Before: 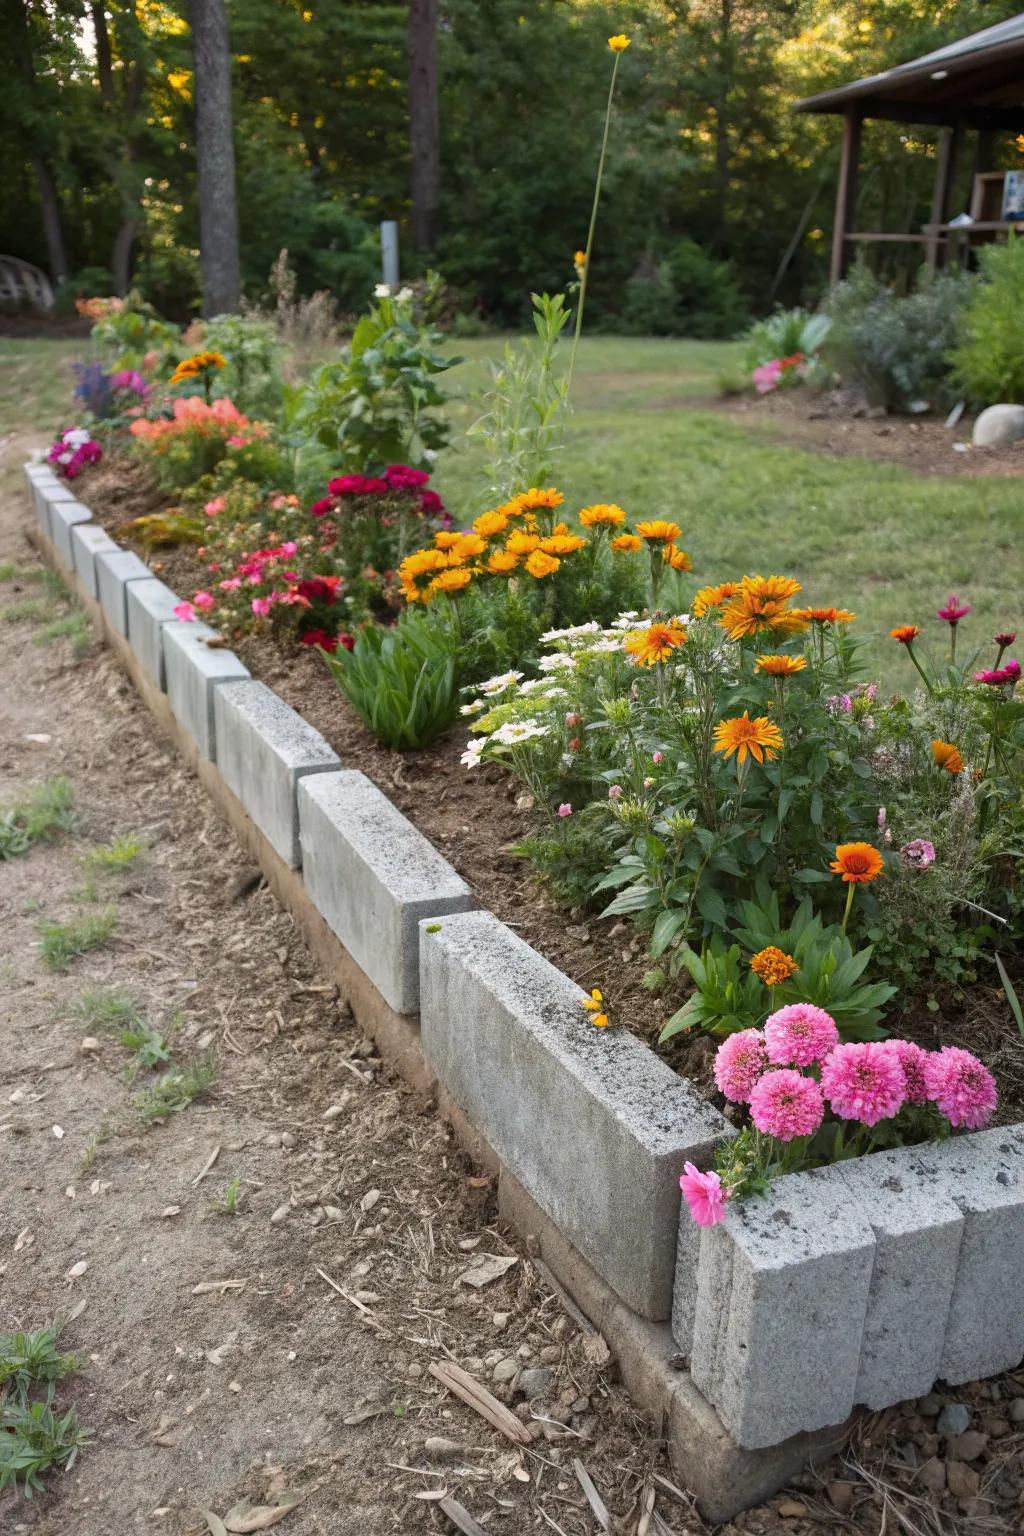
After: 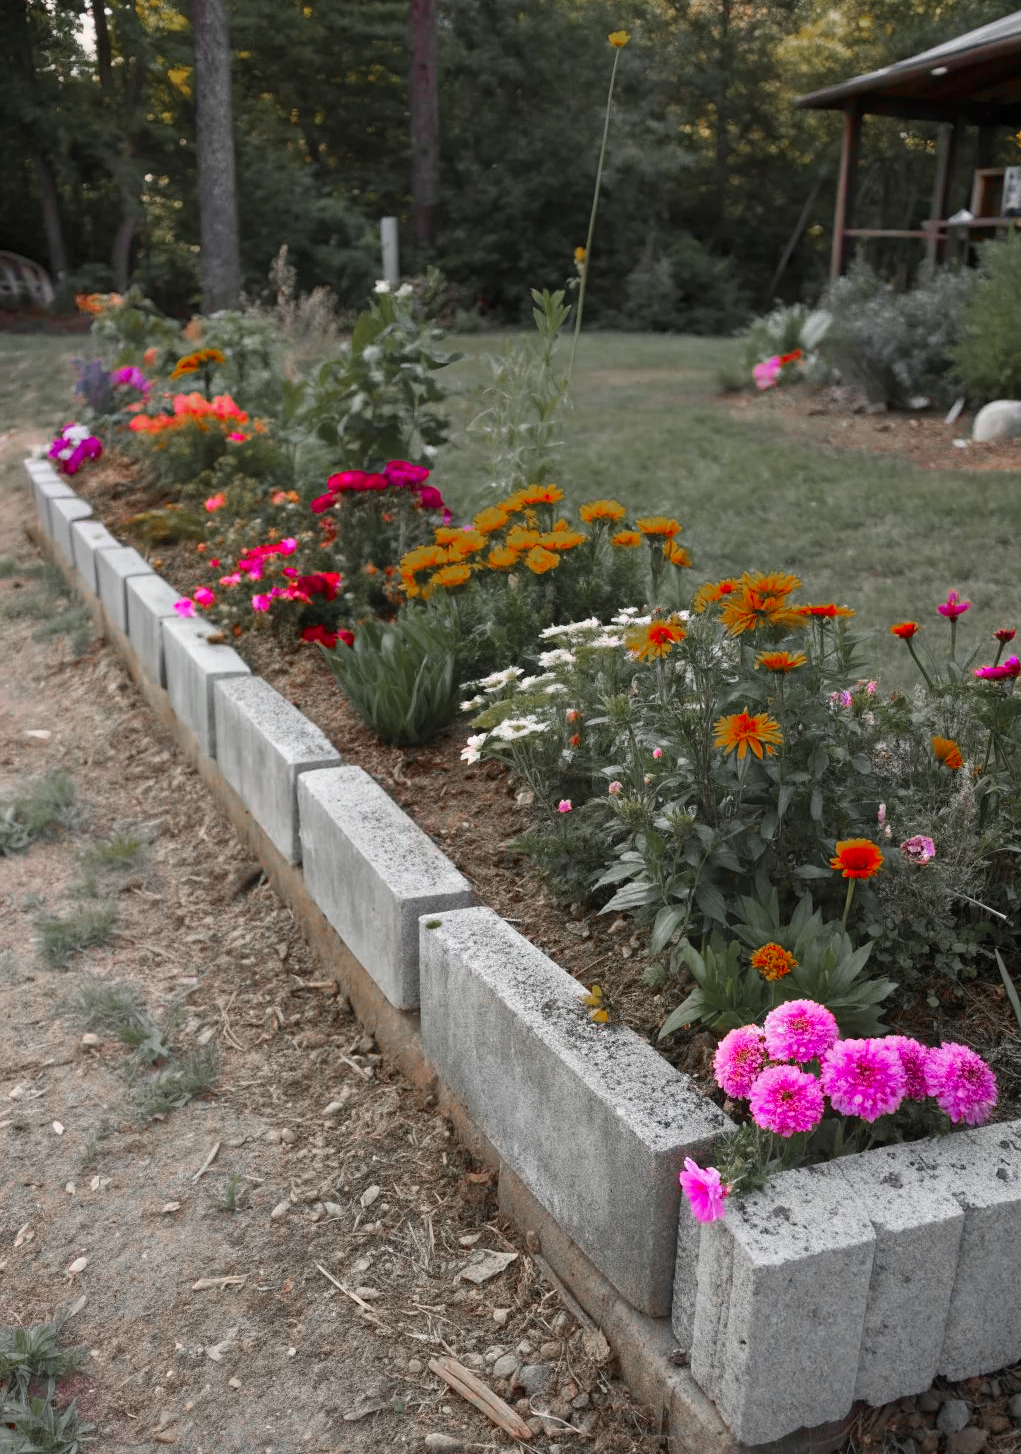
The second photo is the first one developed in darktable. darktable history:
crop: top 0.316%, right 0.258%, bottom 5.004%
color zones: curves: ch0 [(0, 0.48) (0.209, 0.398) (0.305, 0.332) (0.429, 0.493) (0.571, 0.5) (0.714, 0.5) (0.857, 0.5) (1, 0.48)]; ch1 [(0, 0.736) (0.143, 0.625) (0.225, 0.371) (0.429, 0.256) (0.571, 0.241) (0.714, 0.213) (0.857, 0.48) (1, 0.736)]; ch2 [(0, 0.448) (0.143, 0.498) (0.286, 0.5) (0.429, 0.5) (0.571, 0.5) (0.714, 0.5) (0.857, 0.5) (1, 0.448)], mix 42.11%
levels: mode automatic, levels [0, 0.478, 1]
